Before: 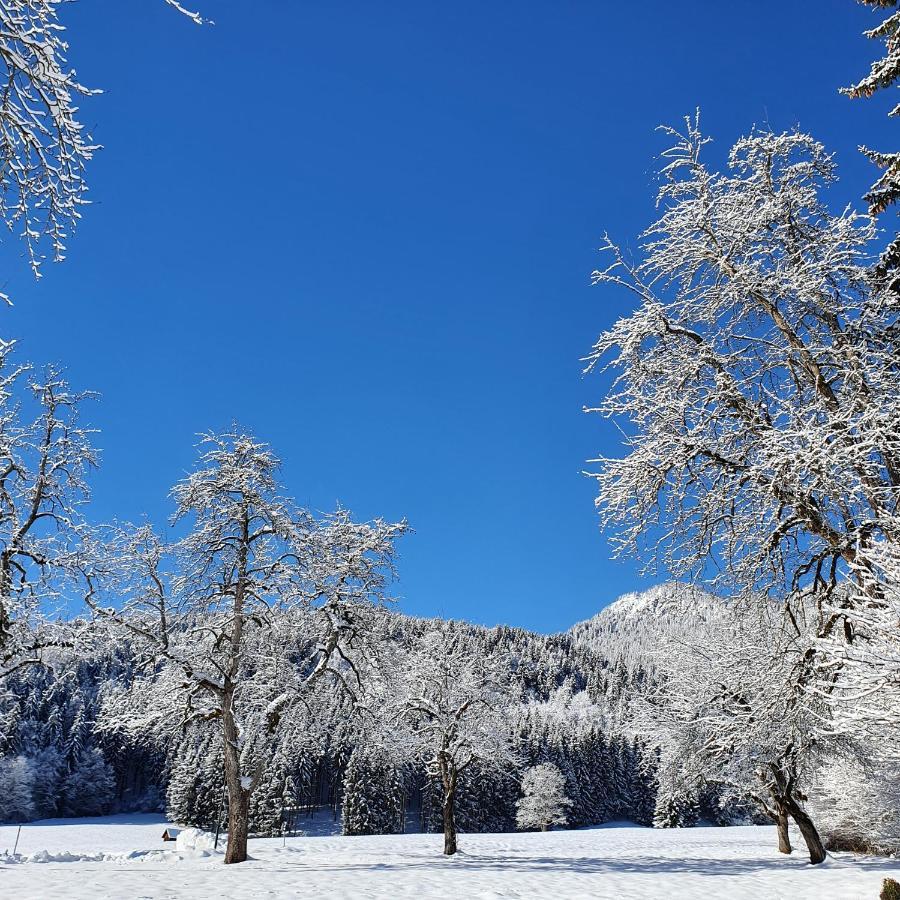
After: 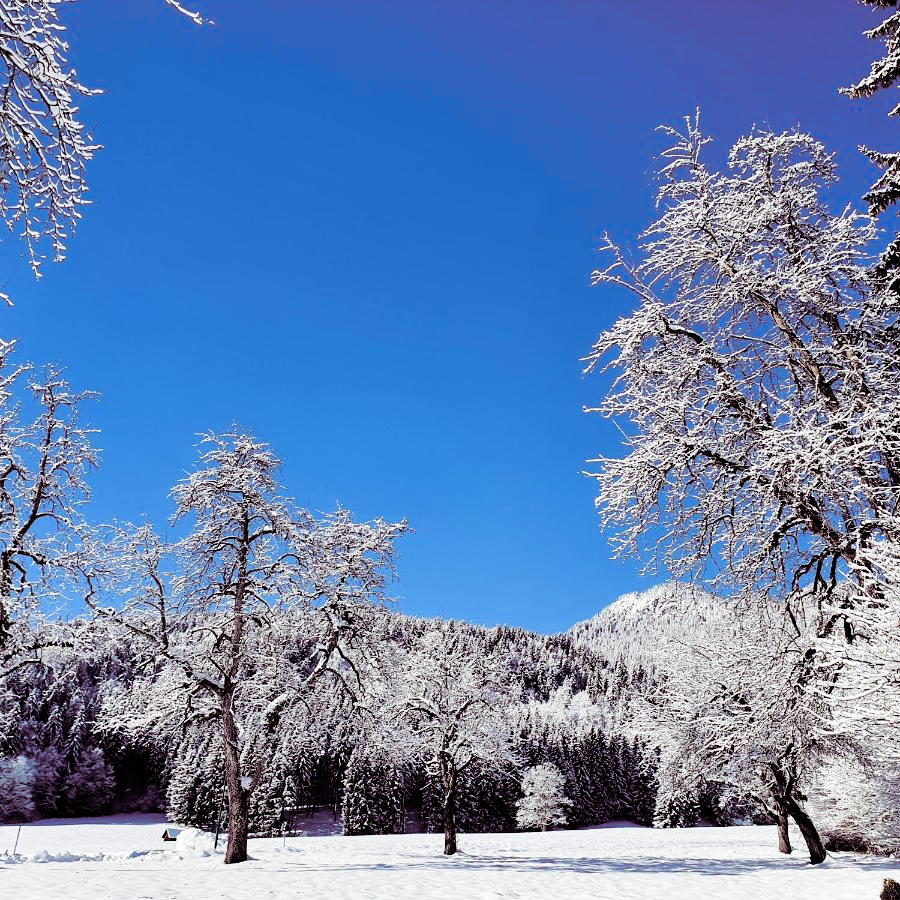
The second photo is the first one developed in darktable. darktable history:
filmic rgb: black relative exposure -5 EV, hardness 2.88, contrast 1.3
split-toning: shadows › hue 316.8°, shadows › saturation 0.47, highlights › hue 201.6°, highlights › saturation 0, balance -41.97, compress 28.01%
levels: mode automatic, black 0.023%, white 99.97%, levels [0.062, 0.494, 0.925]
